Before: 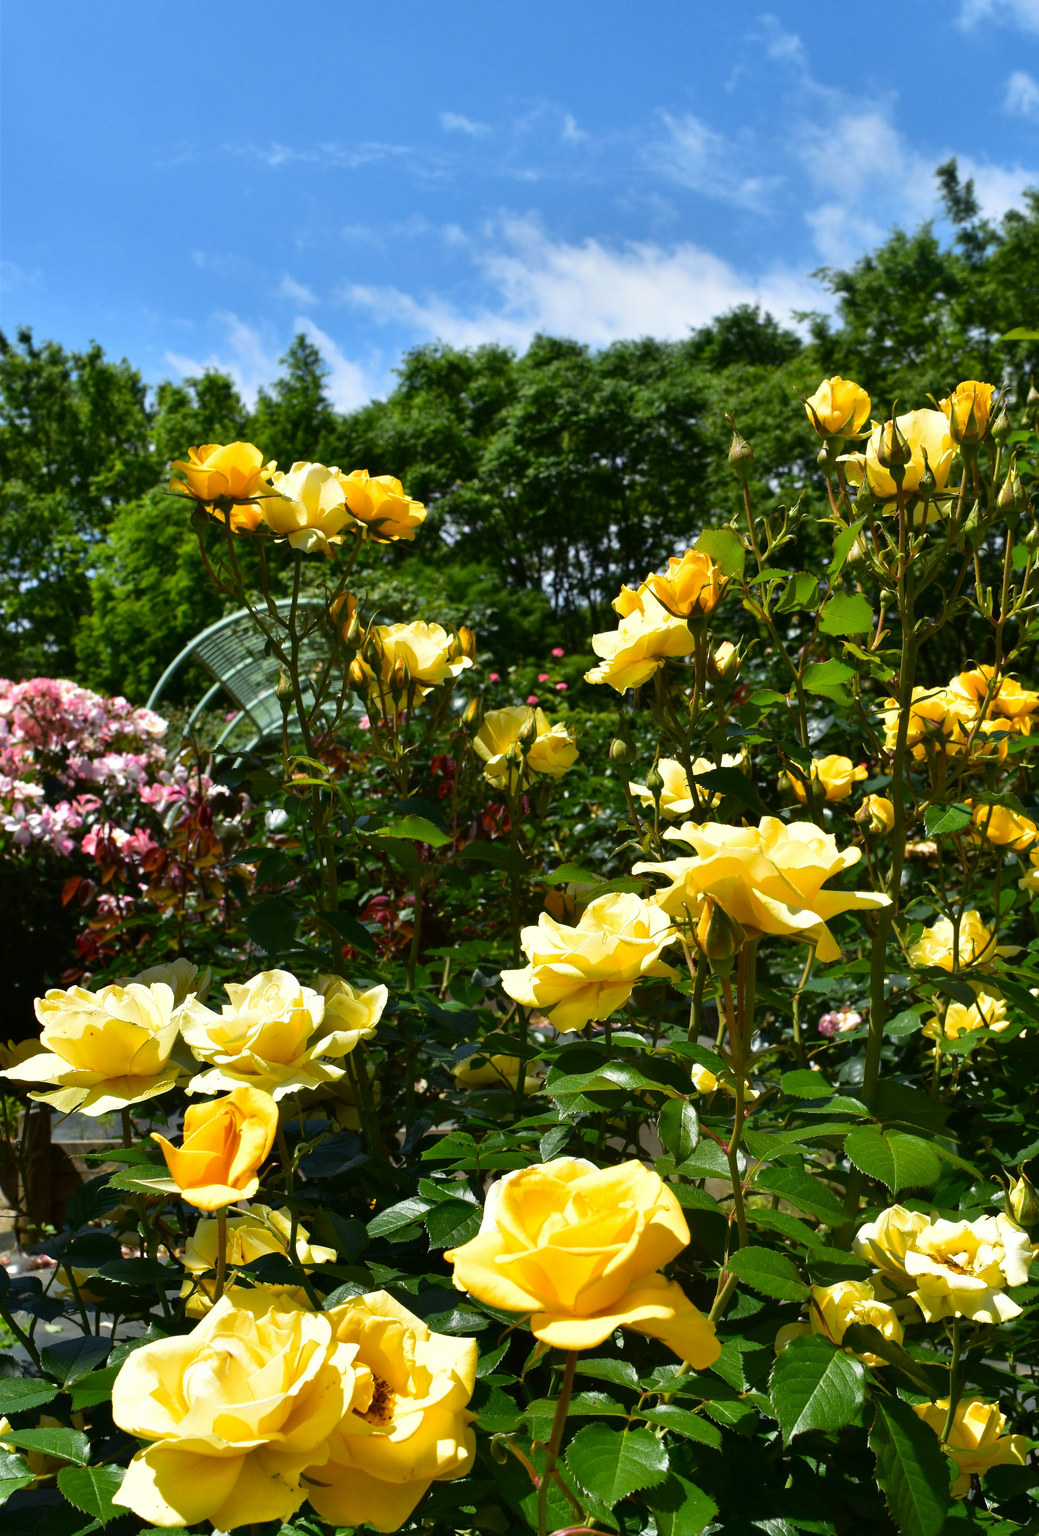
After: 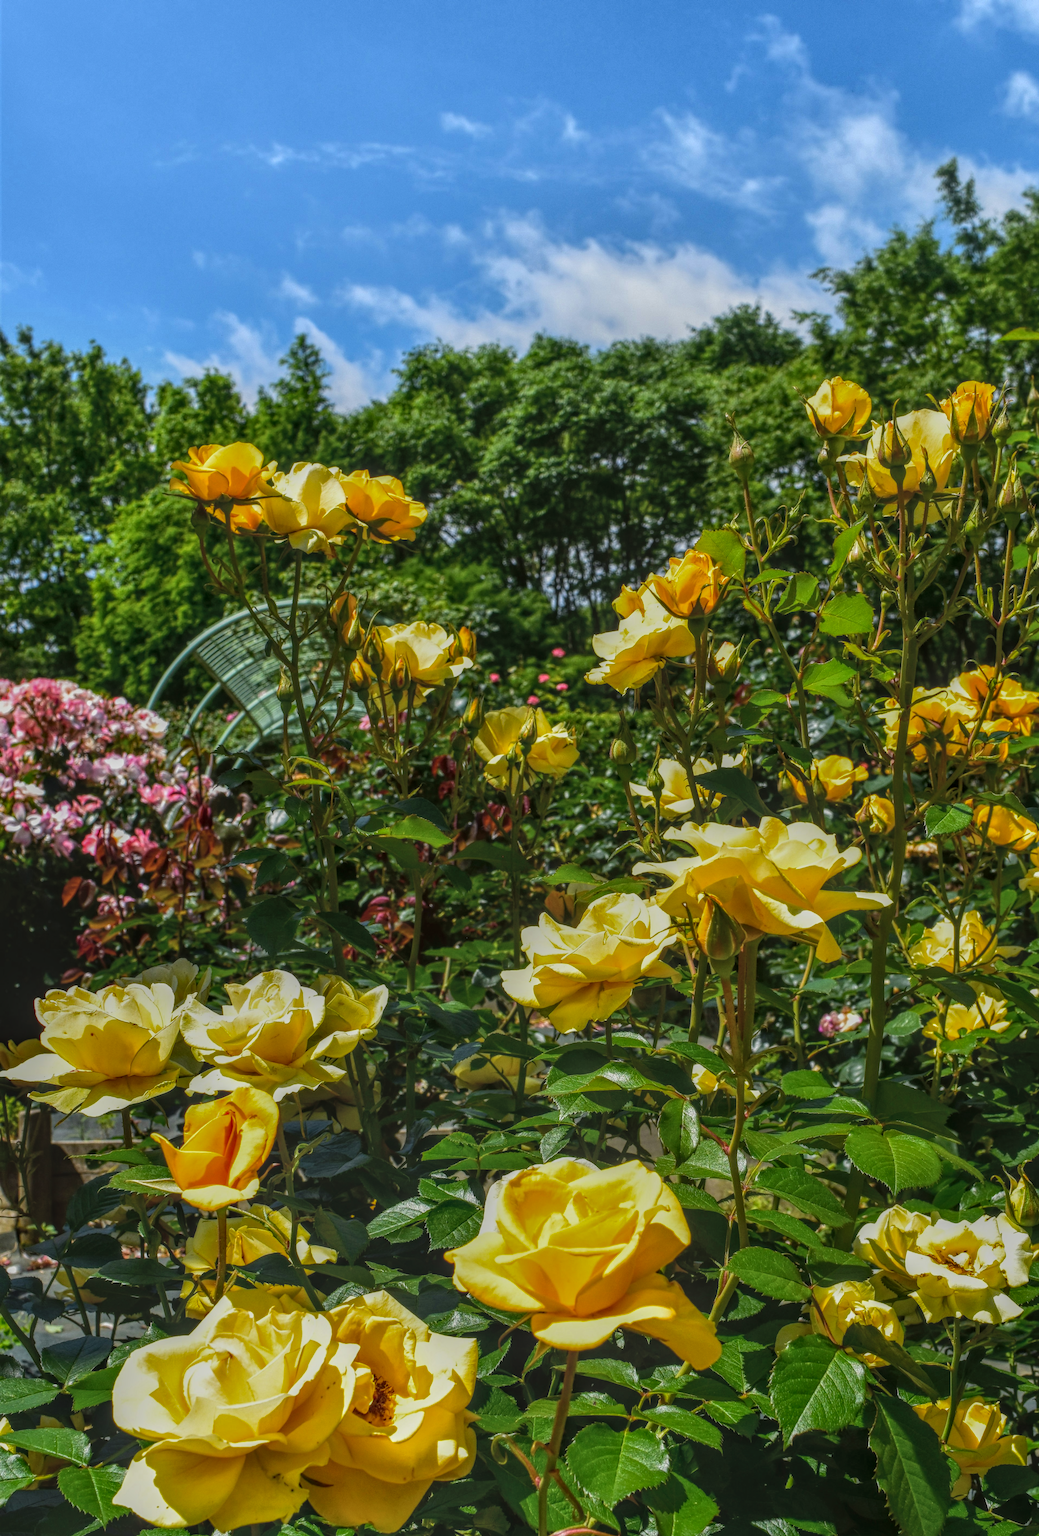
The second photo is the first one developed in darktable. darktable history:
local contrast: highlights 20%, shadows 26%, detail 201%, midtone range 0.2
